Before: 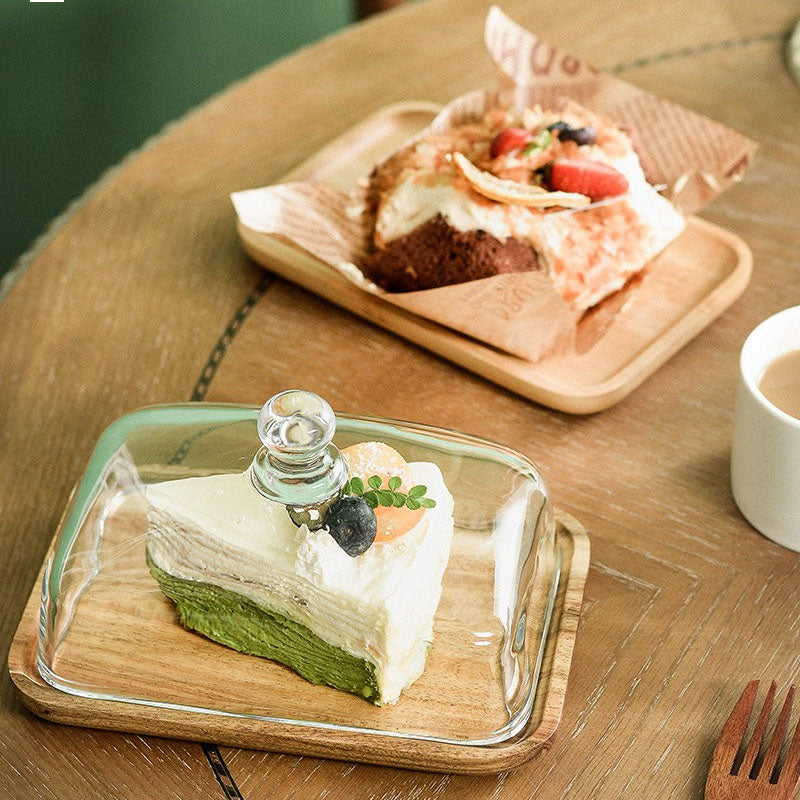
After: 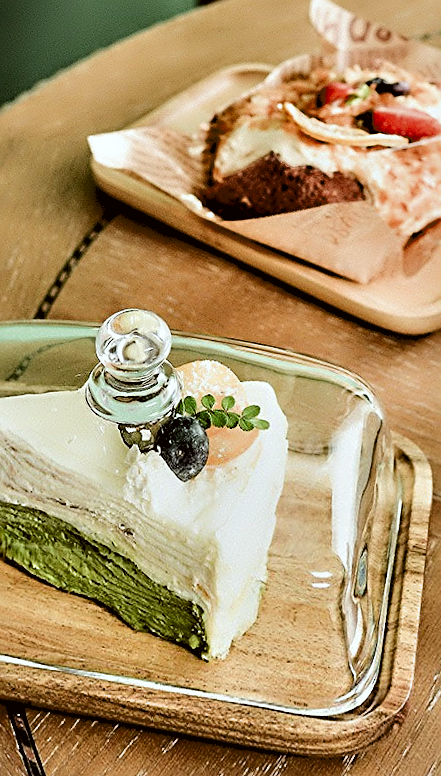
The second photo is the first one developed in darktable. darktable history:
contrast equalizer: y [[0.783, 0.666, 0.575, 0.77, 0.556, 0.501], [0.5 ×6], [0.5 ×6], [0, 0.02, 0.272, 0.399, 0.062, 0], [0 ×6]]
filmic rgb: middle gray luminance 18.42%, black relative exposure -10.5 EV, white relative exposure 3.4 EV, threshold 6 EV, target black luminance 0%, hardness 6.03, latitude 99%, contrast 0.847, shadows ↔ highlights balance 0.505%, add noise in highlights 0, preserve chrominance max RGB, color science v3 (2019), use custom middle-gray values true, iterations of high-quality reconstruction 0, contrast in highlights soft, enable highlight reconstruction true
crop and rotate: left 12.648%, right 20.685%
rotate and perspective: rotation 0.72°, lens shift (vertical) -0.352, lens shift (horizontal) -0.051, crop left 0.152, crop right 0.859, crop top 0.019, crop bottom 0.964
sharpen: on, module defaults
tone equalizer: -8 EV -0.417 EV, -7 EV -0.389 EV, -6 EV -0.333 EV, -5 EV -0.222 EV, -3 EV 0.222 EV, -2 EV 0.333 EV, -1 EV 0.389 EV, +0 EV 0.417 EV, edges refinement/feathering 500, mask exposure compensation -1.57 EV, preserve details no
color correction: highlights a* -2.73, highlights b* -2.09, shadows a* 2.41, shadows b* 2.73
